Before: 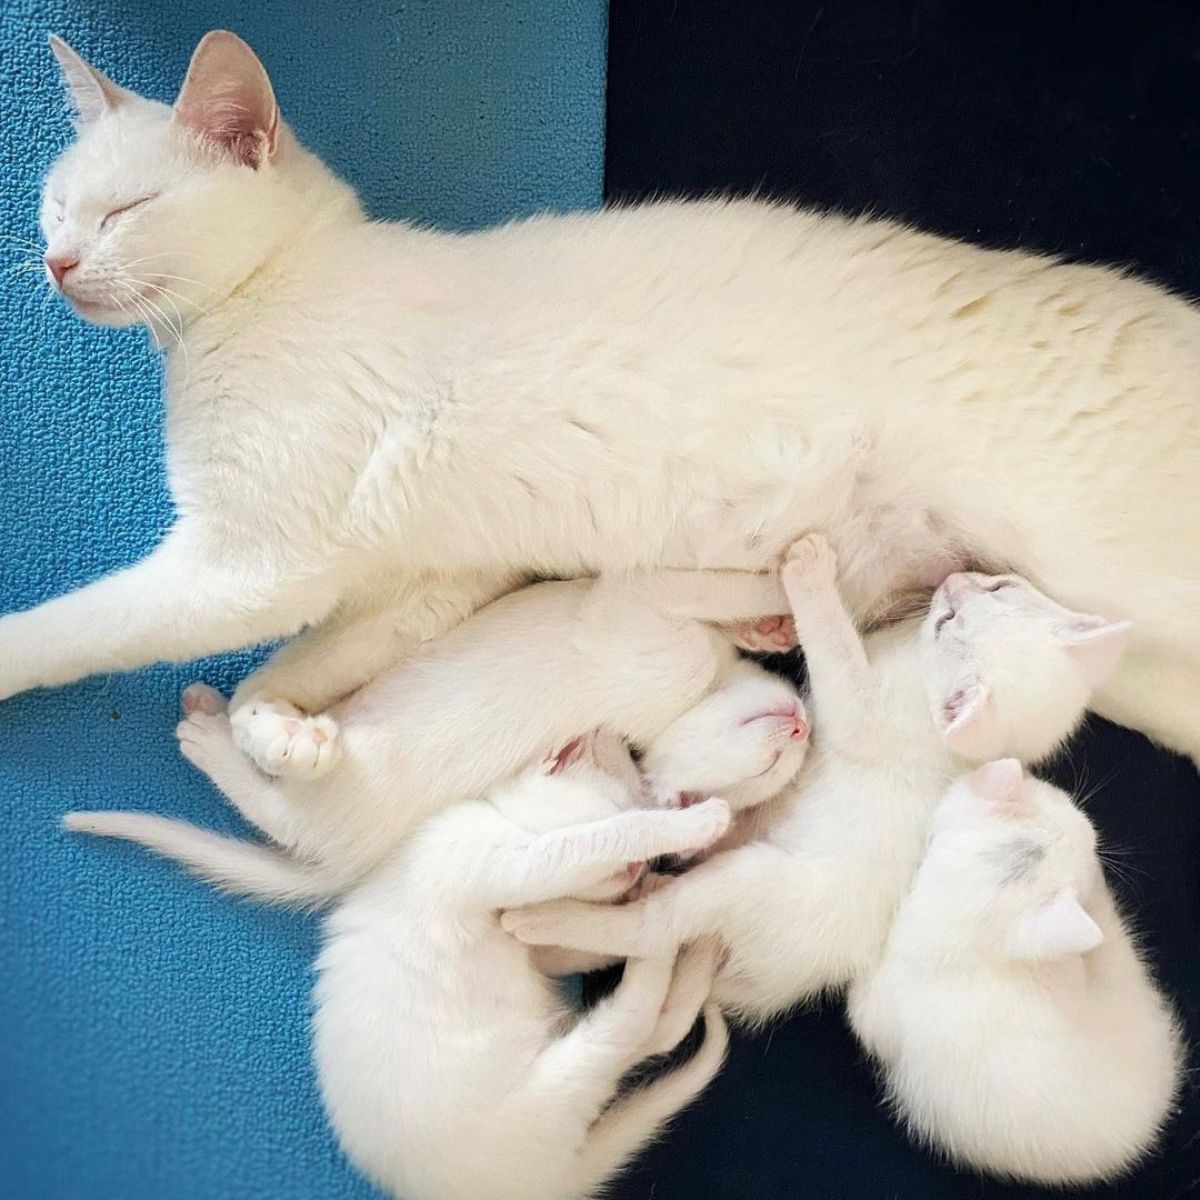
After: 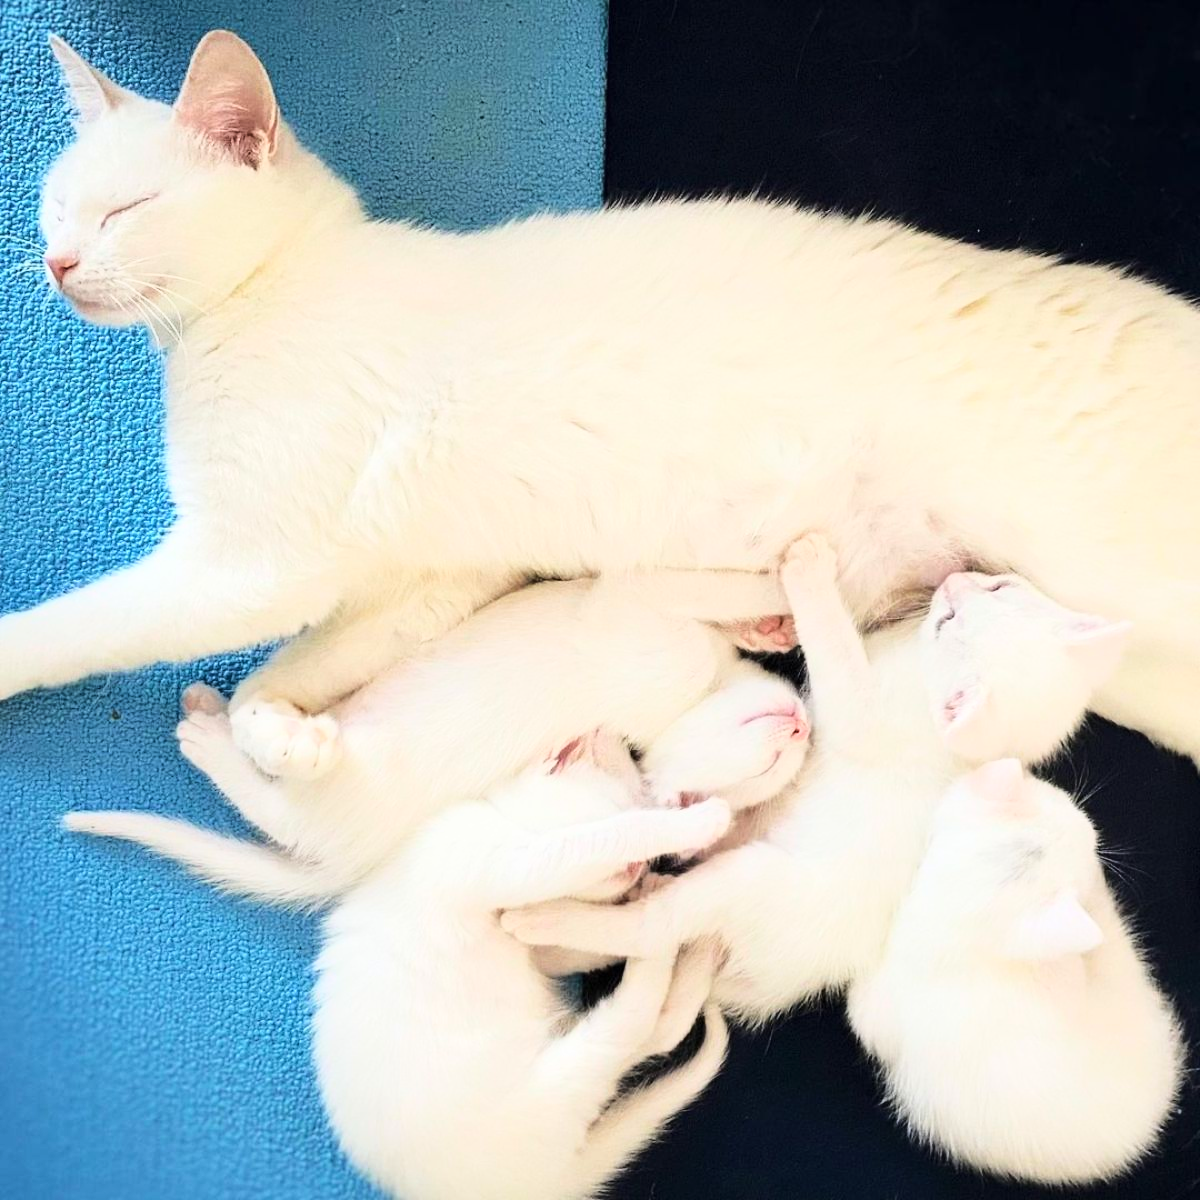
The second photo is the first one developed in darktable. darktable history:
base curve: curves: ch0 [(0, 0) (0.028, 0.03) (0.121, 0.232) (0.46, 0.748) (0.859, 0.968) (1, 1)]
